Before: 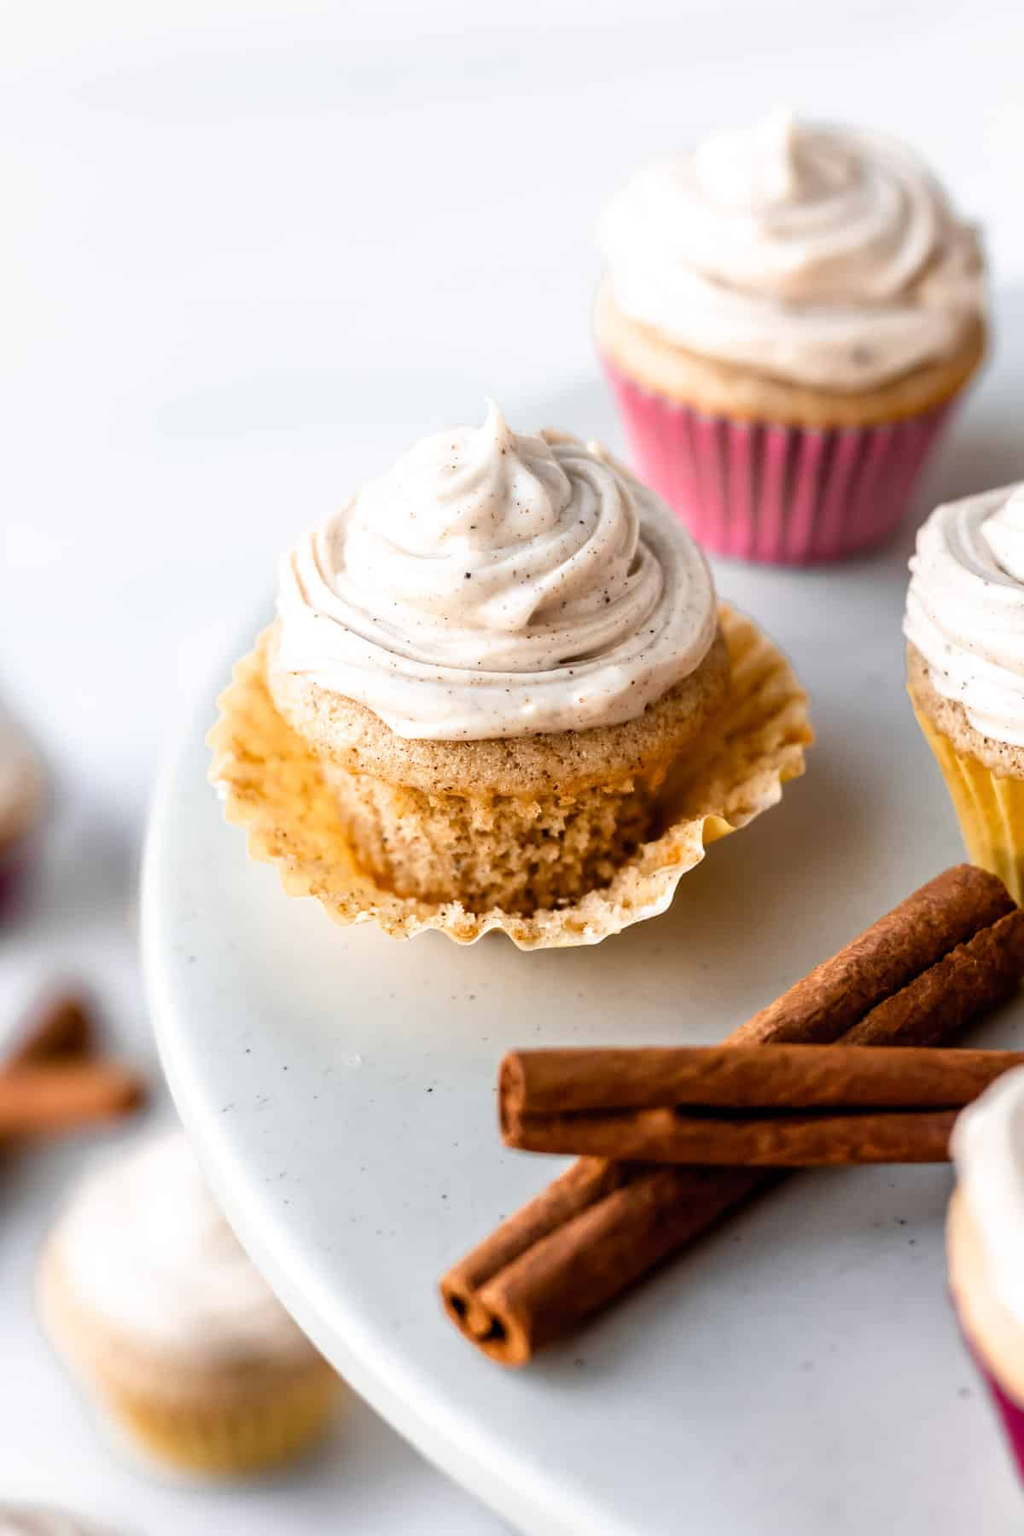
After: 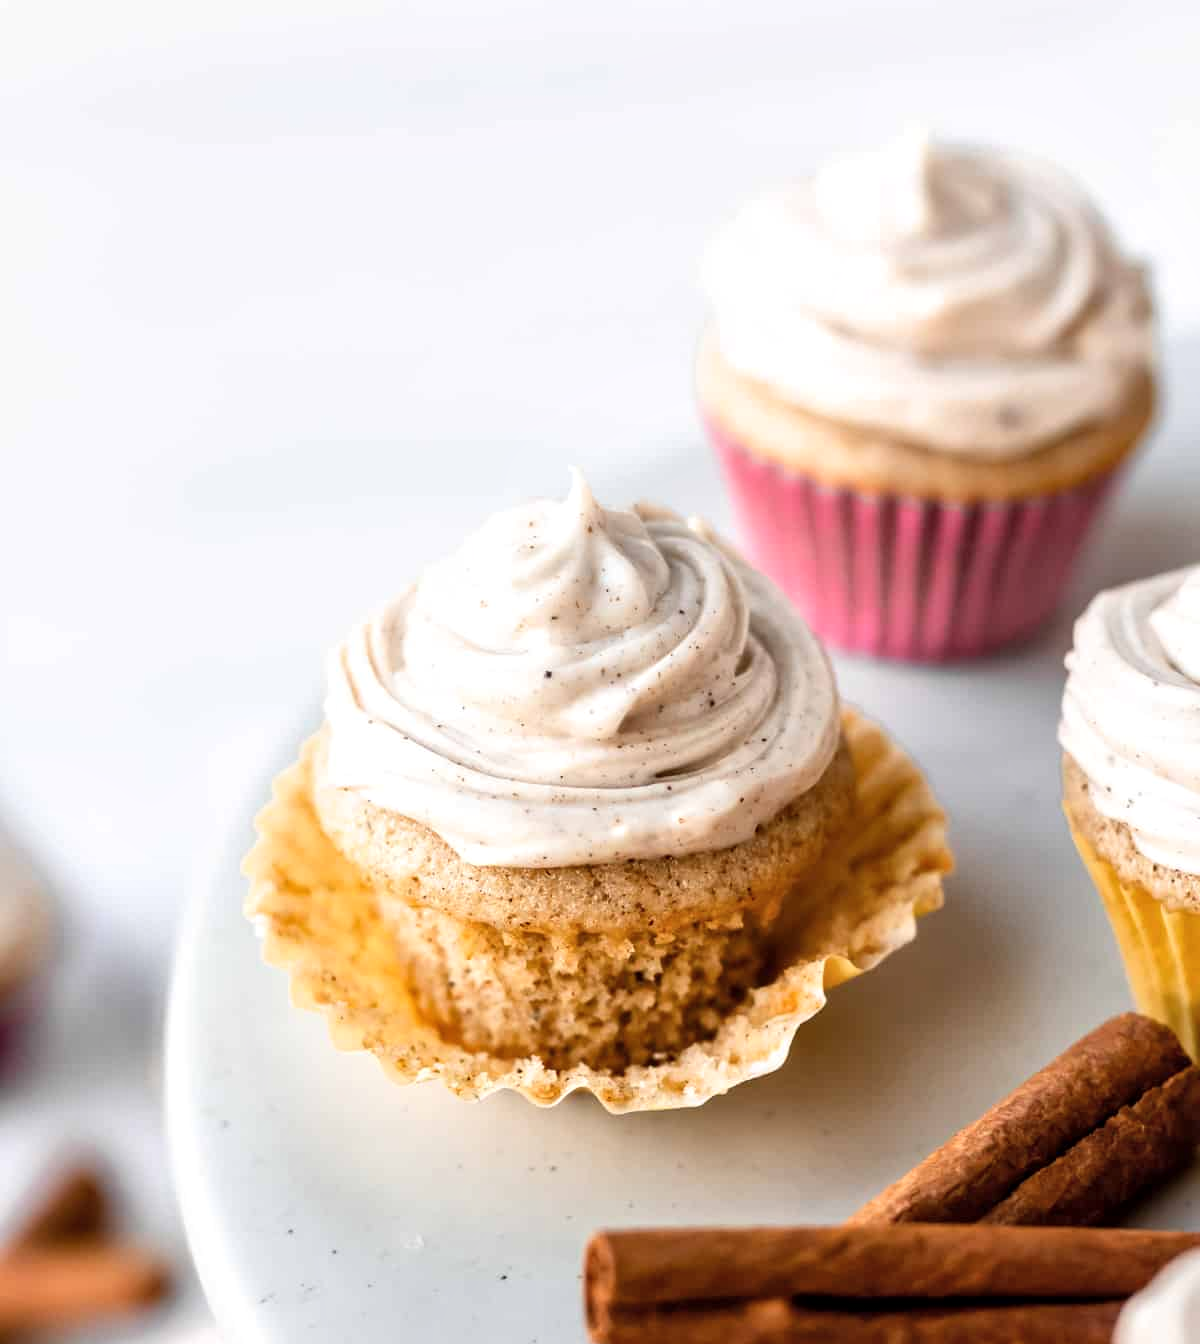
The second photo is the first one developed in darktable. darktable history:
crop: bottom 24.875%
contrast brightness saturation: contrast 0.052, brightness 0.056, saturation 0.007
local contrast: mode bilateral grid, contrast 21, coarseness 50, detail 119%, midtone range 0.2
